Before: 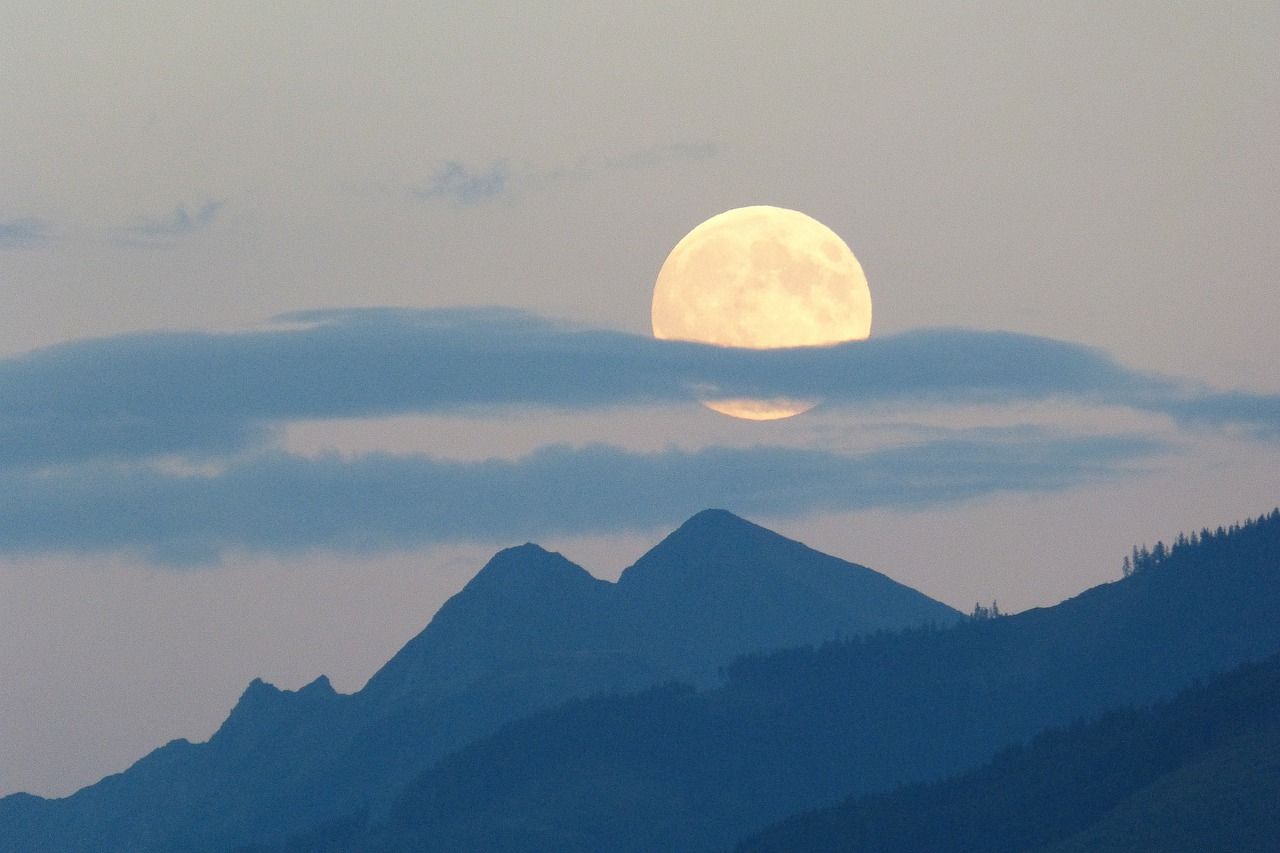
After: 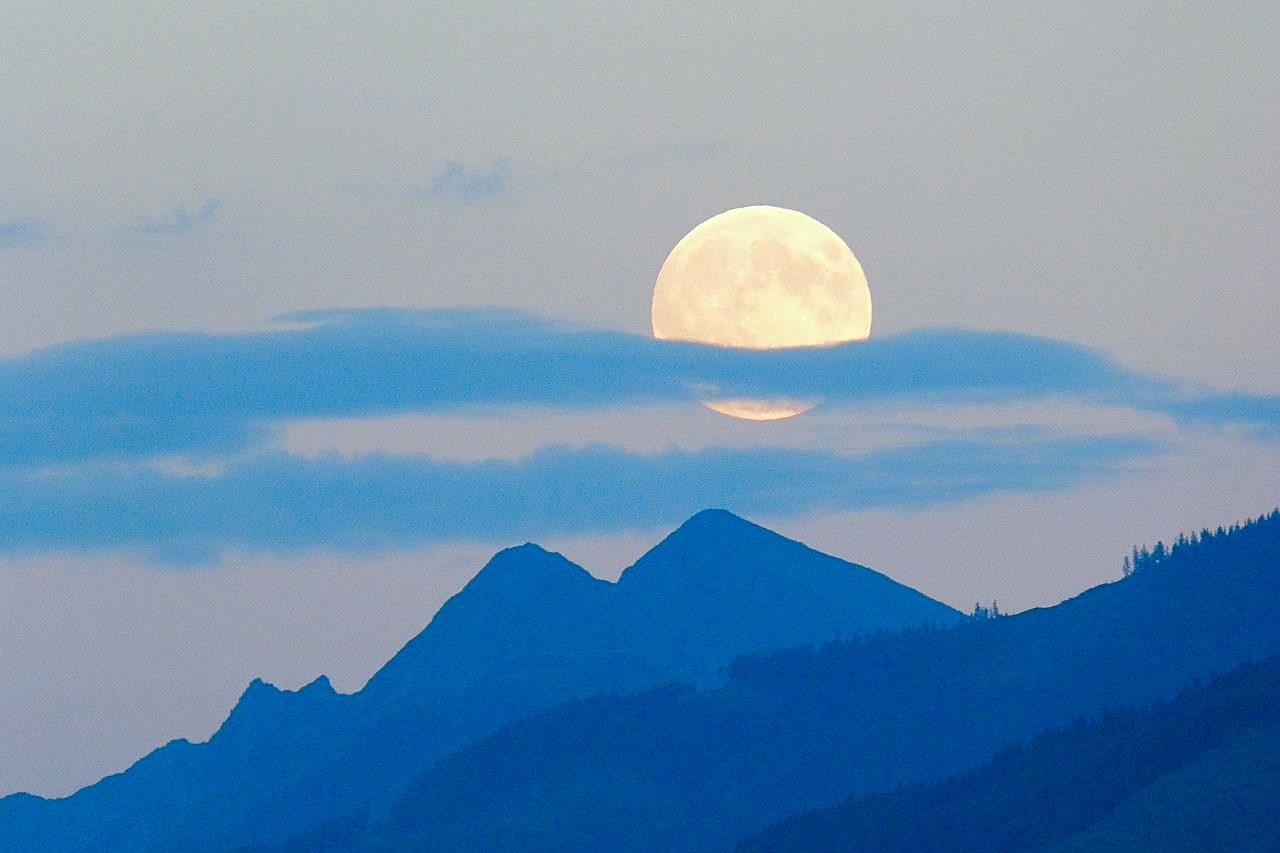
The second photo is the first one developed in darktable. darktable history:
color balance rgb: highlights gain › chroma 3.085%, highlights gain › hue 78.2°, perceptual saturation grading › global saturation 20%, perceptual saturation grading › highlights -50.206%, perceptual saturation grading › shadows 31.013%, perceptual brilliance grading › mid-tones 9.409%, perceptual brilliance grading › shadows 14.648%, global vibrance 39.72%
sharpen: on, module defaults
color calibration: x 0.37, y 0.382, temperature 4315.95 K, clip negative RGB from gamut false
